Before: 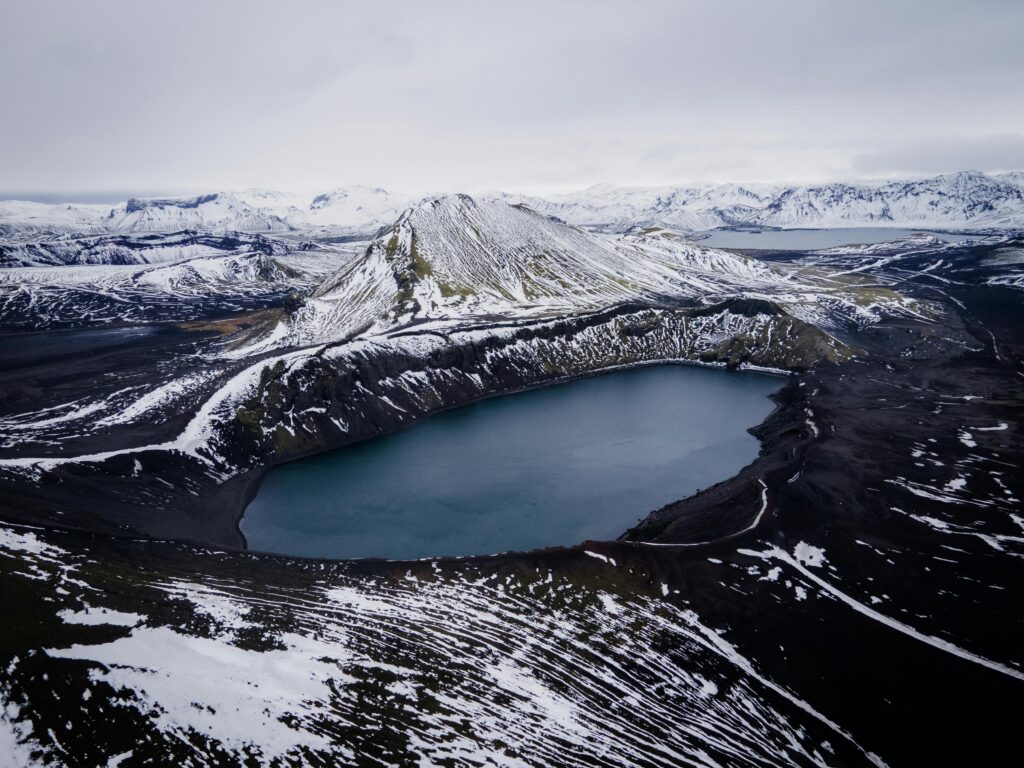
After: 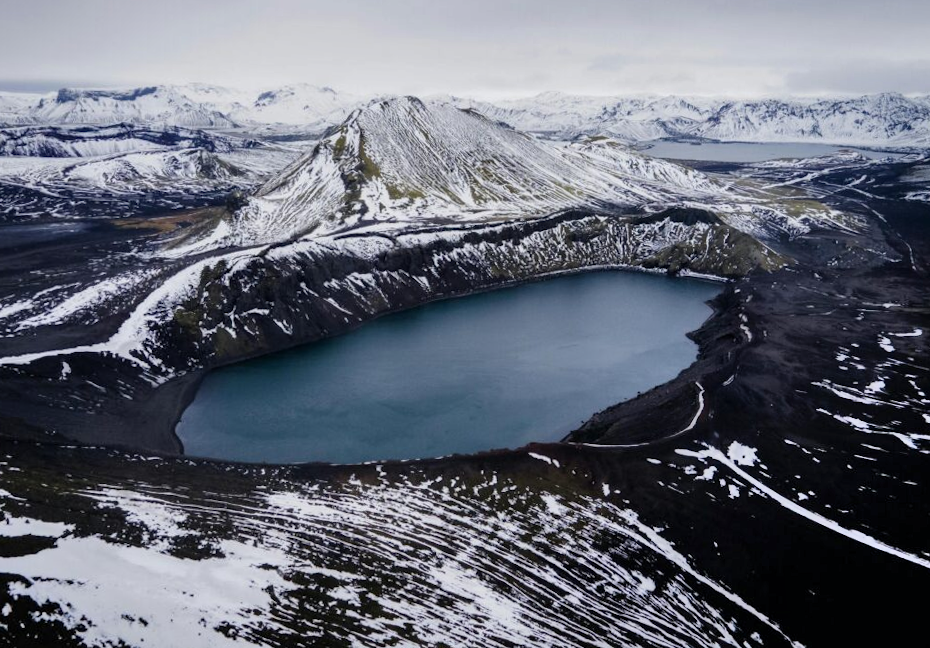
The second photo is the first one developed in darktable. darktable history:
shadows and highlights: low approximation 0.01, soften with gaussian
crop and rotate: left 8.262%, top 9.226%
rotate and perspective: rotation 0.679°, lens shift (horizontal) 0.136, crop left 0.009, crop right 0.991, crop top 0.078, crop bottom 0.95
